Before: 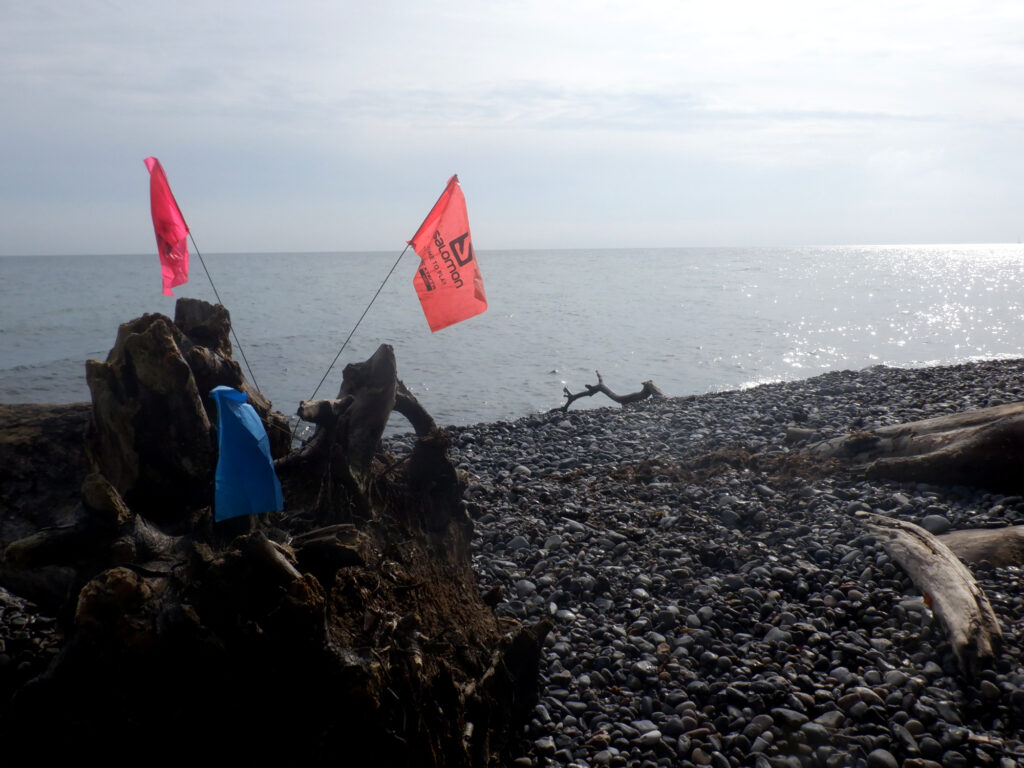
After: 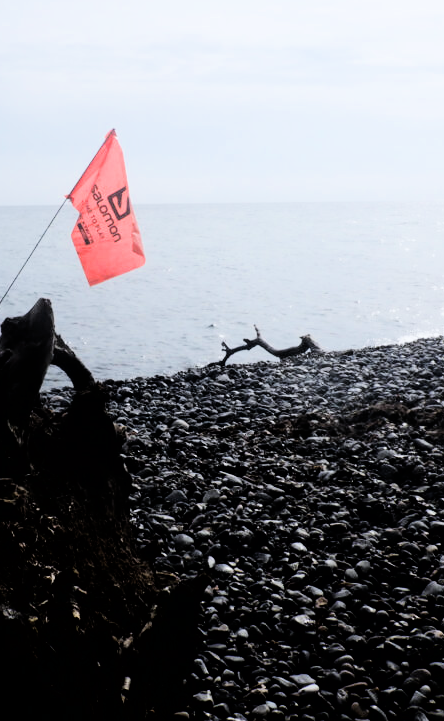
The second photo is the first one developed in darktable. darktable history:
tone equalizer: -8 EV -0.417 EV, -7 EV -0.389 EV, -6 EV -0.333 EV, -5 EV -0.222 EV, -3 EV 0.222 EV, -2 EV 0.333 EV, -1 EV 0.389 EV, +0 EV 0.417 EV, edges refinement/feathering 500, mask exposure compensation -1.57 EV, preserve details no
exposure: black level correction 0, exposure 0.5 EV, compensate exposure bias true, compensate highlight preservation false
white balance: red 0.98, blue 1.034
crop: left 33.452%, top 6.025%, right 23.155%
filmic rgb: black relative exposure -5 EV, hardness 2.88, contrast 1.5
